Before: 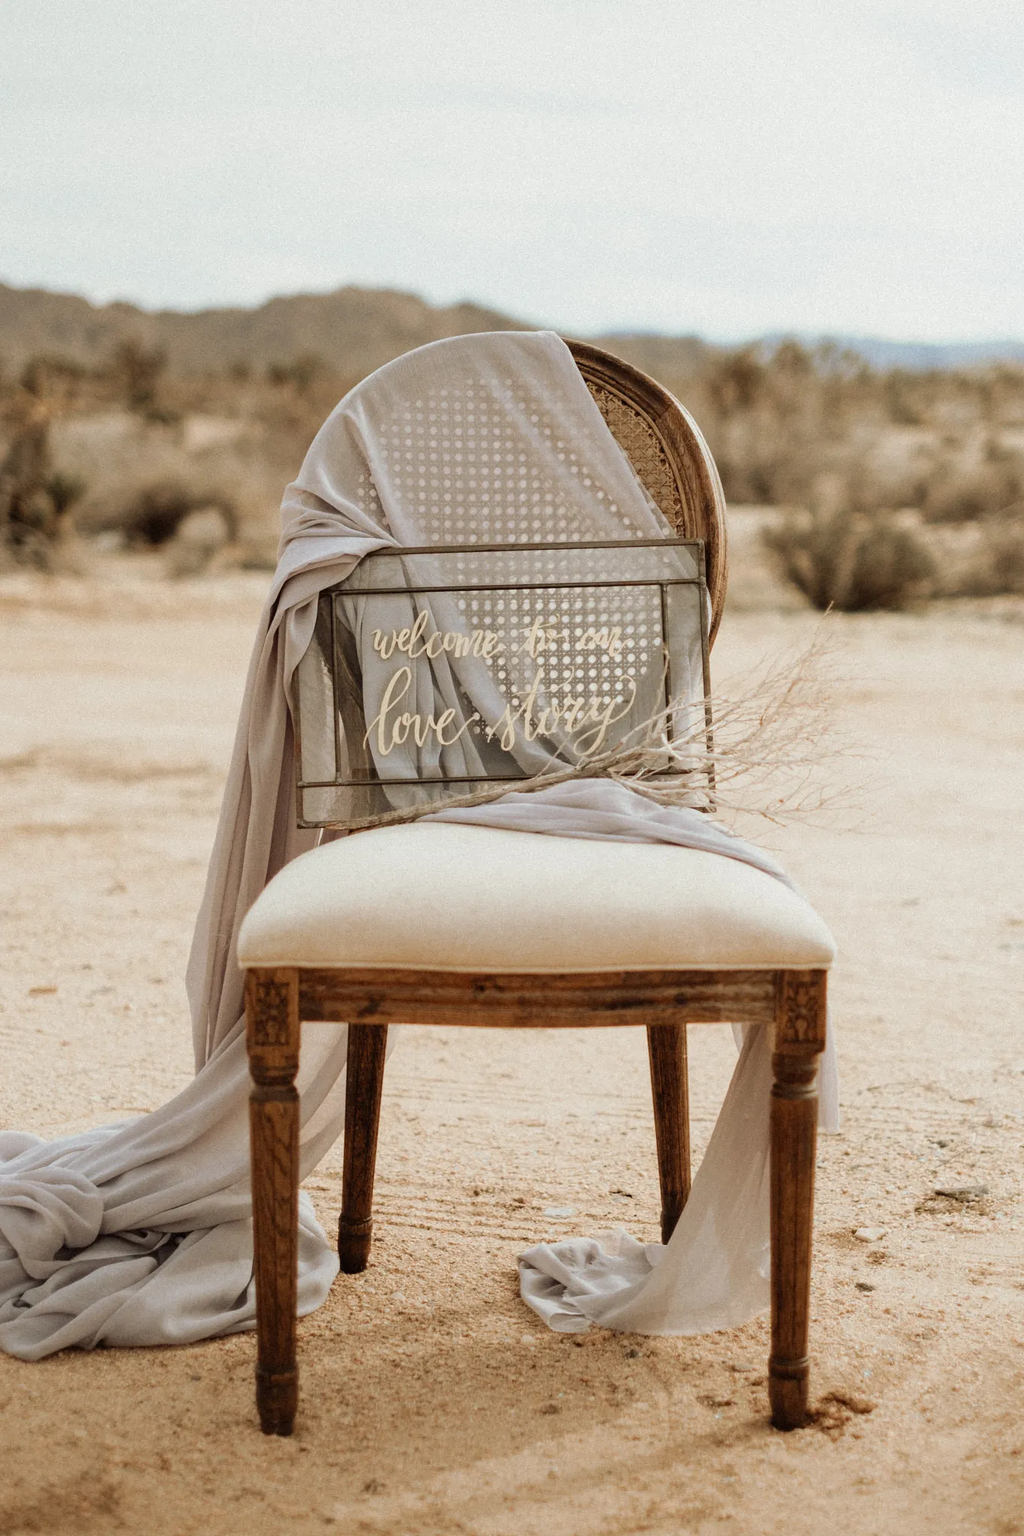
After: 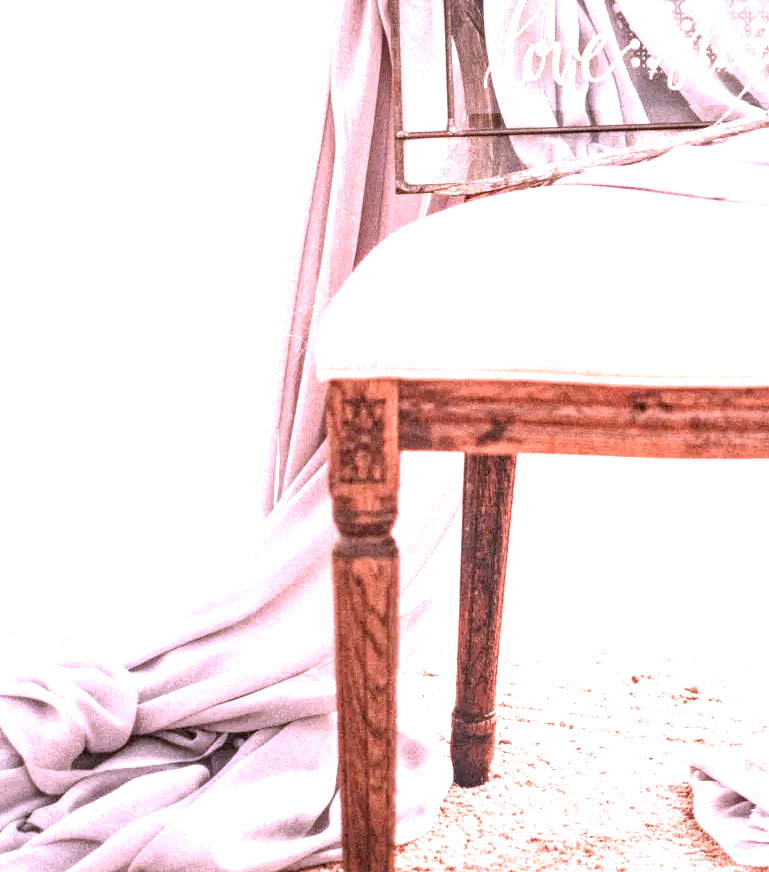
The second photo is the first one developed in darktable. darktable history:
local contrast: highlights 61%, detail 143%, midtone range 0.428
color correction: highlights a* 15.03, highlights b* -25.07
crop: top 44.483%, right 43.593%, bottom 12.892%
exposure: black level correction 0, exposure 1.975 EV, compensate exposure bias true, compensate highlight preservation false
